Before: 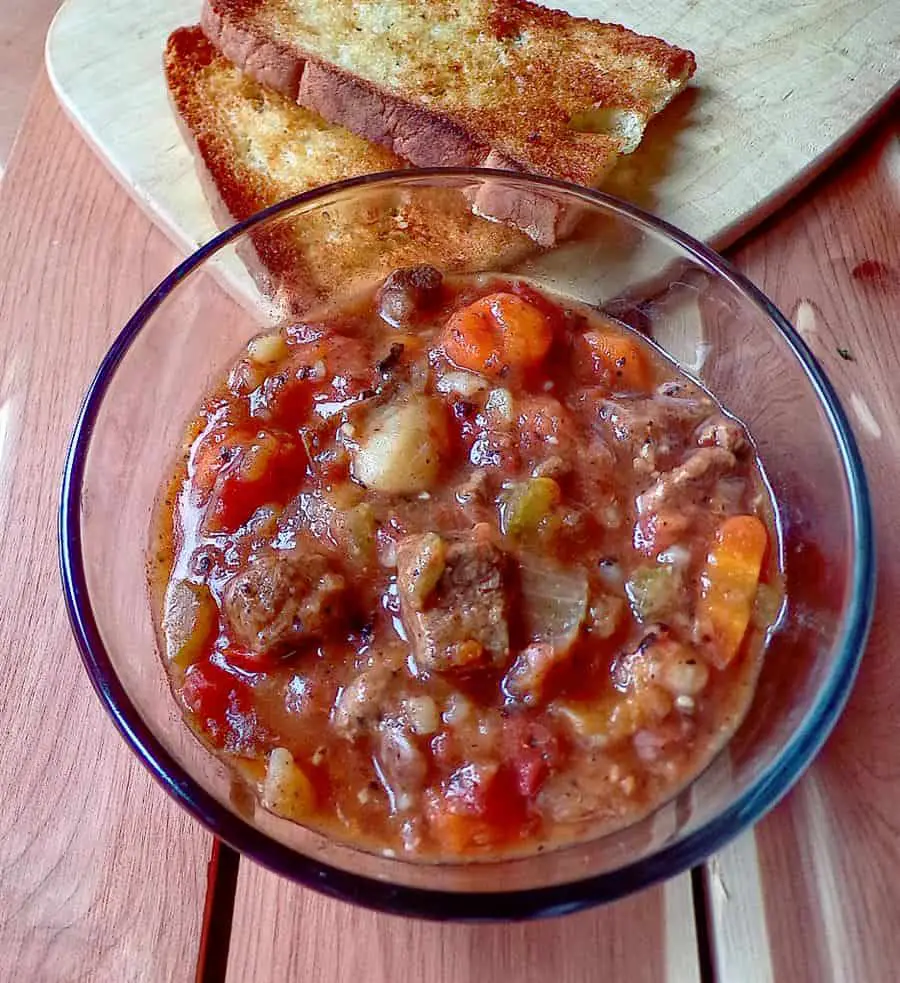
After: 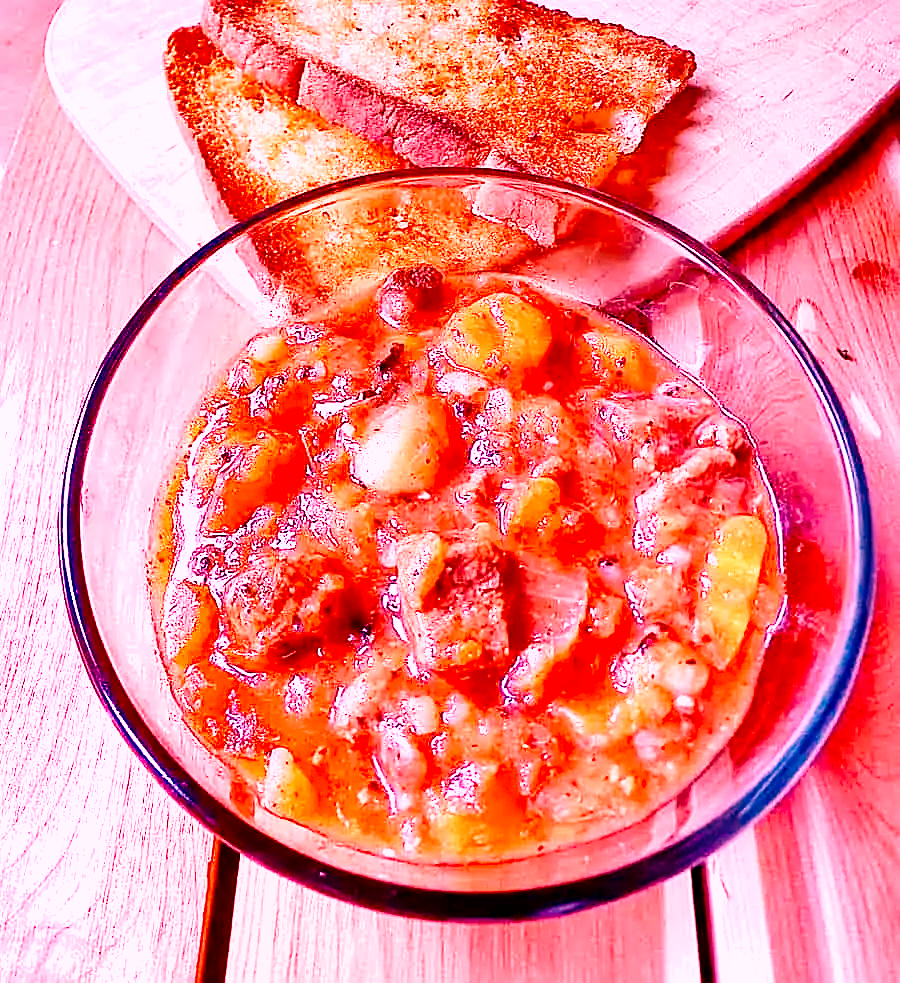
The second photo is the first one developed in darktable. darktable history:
sharpen: on, module defaults
base curve: curves: ch0 [(0, 0) (0.028, 0.03) (0.121, 0.232) (0.46, 0.748) (0.859, 0.968) (1, 1)], preserve colors none
shadows and highlights: low approximation 0.01, soften with gaussian
exposure: black level correction 0.005, exposure 0.014 EV, compensate highlight preservation false
white balance: red 2.322, blue 1.435
graduated density: on, module defaults
